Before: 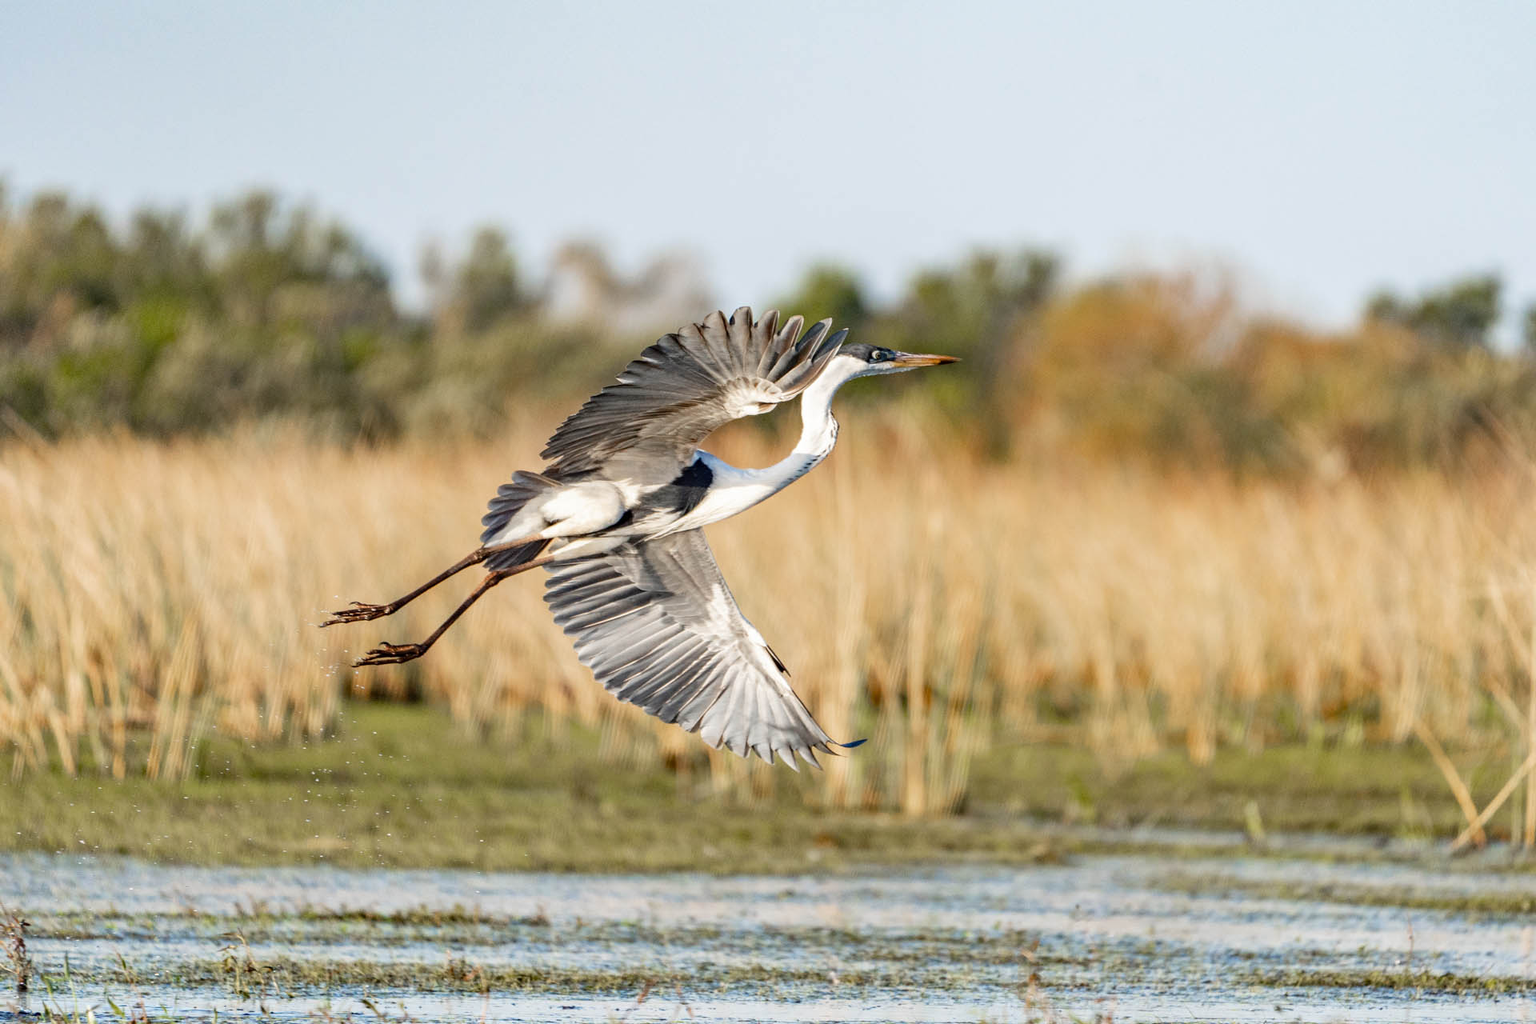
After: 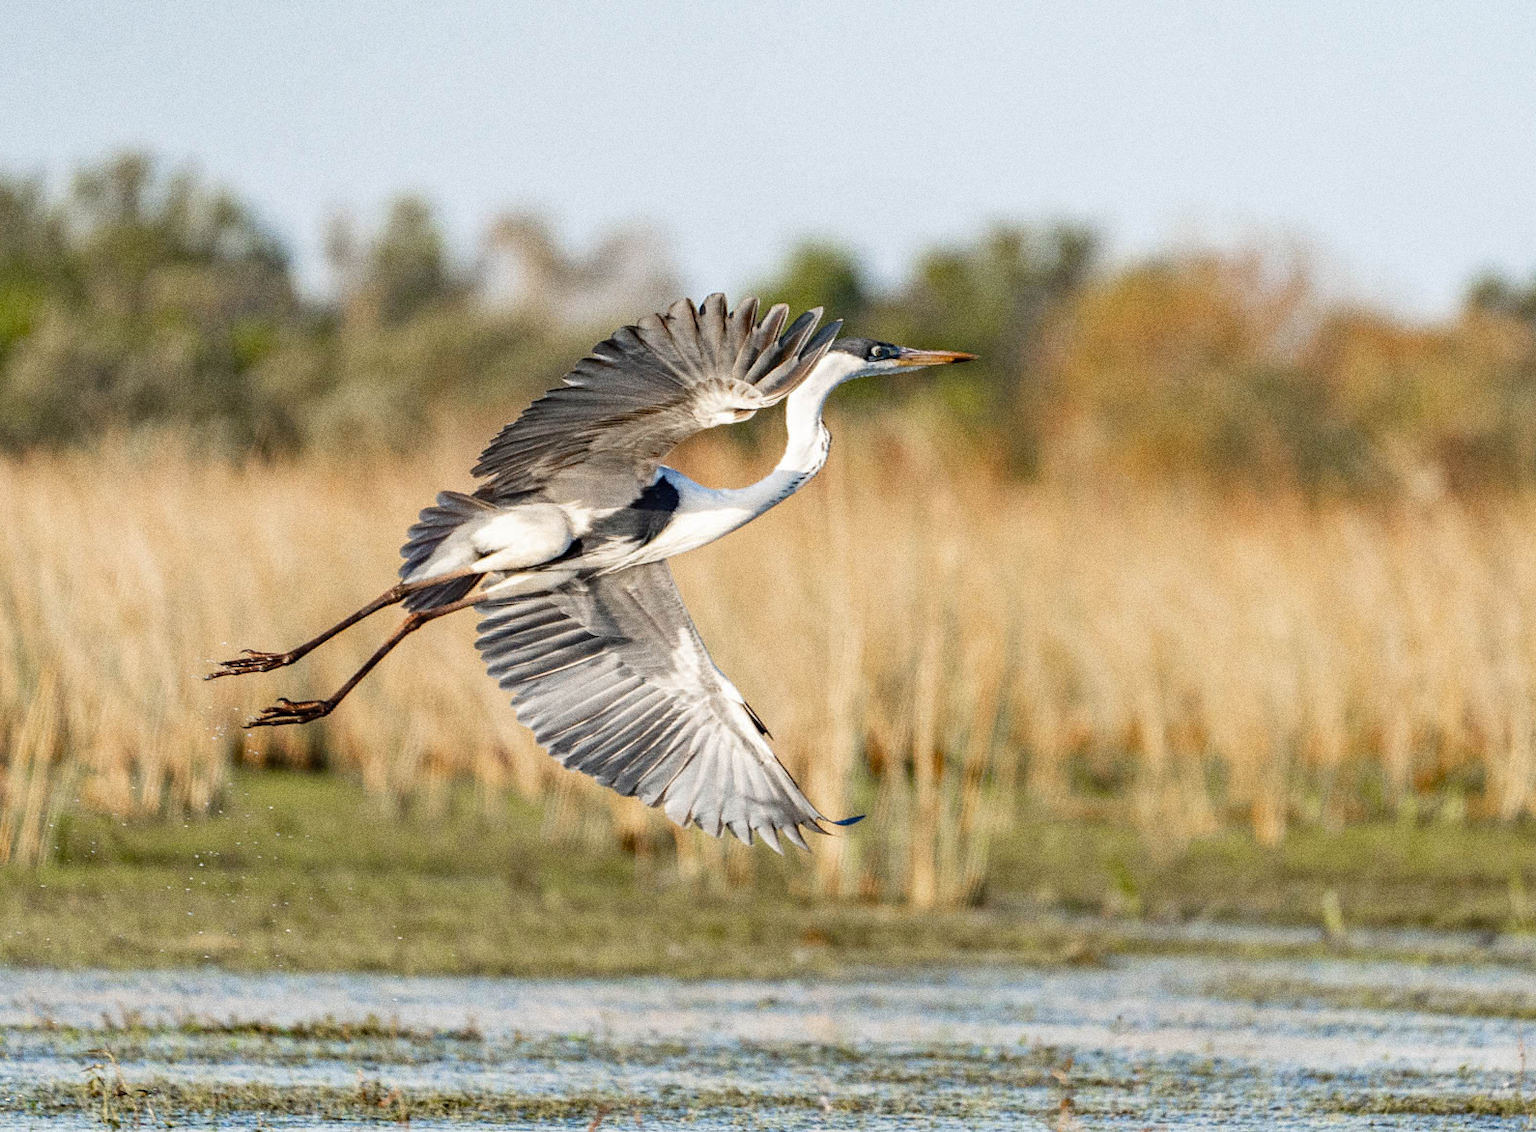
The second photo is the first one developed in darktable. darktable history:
crop: left 9.807%, top 6.259%, right 7.334%, bottom 2.177%
grain: coarseness 0.09 ISO, strength 40%
